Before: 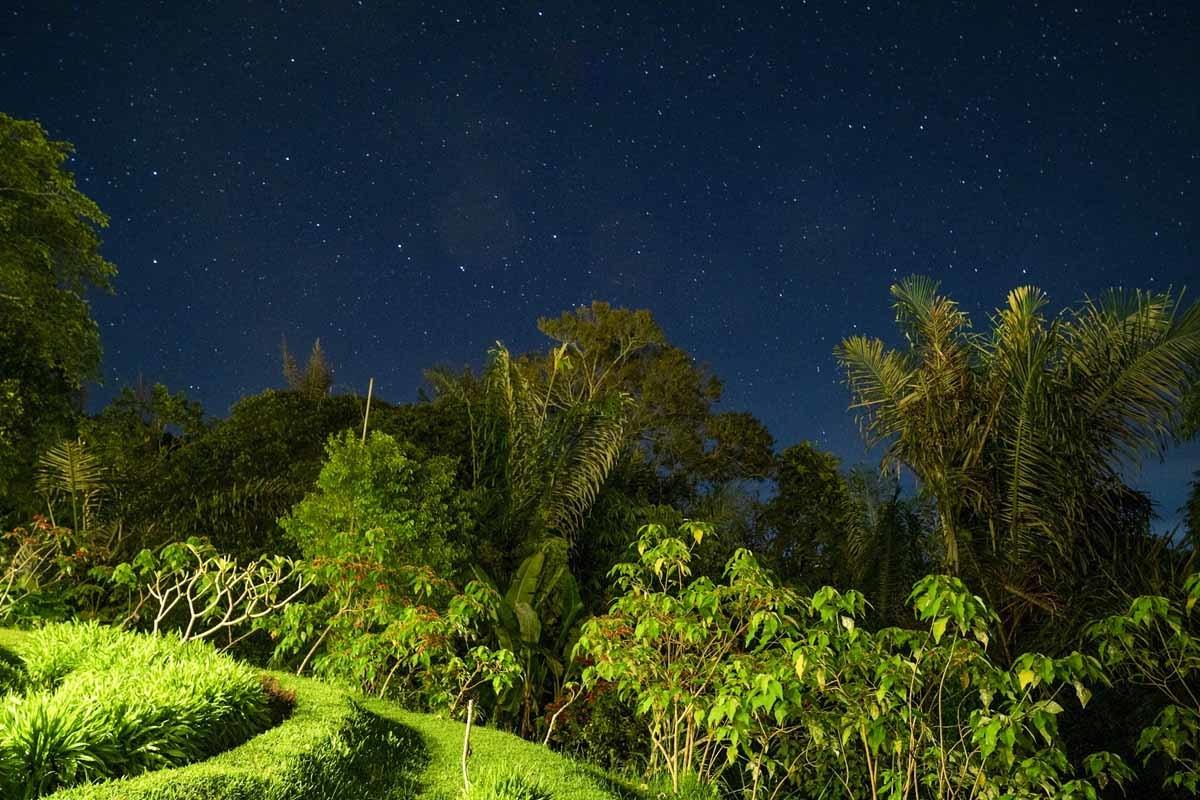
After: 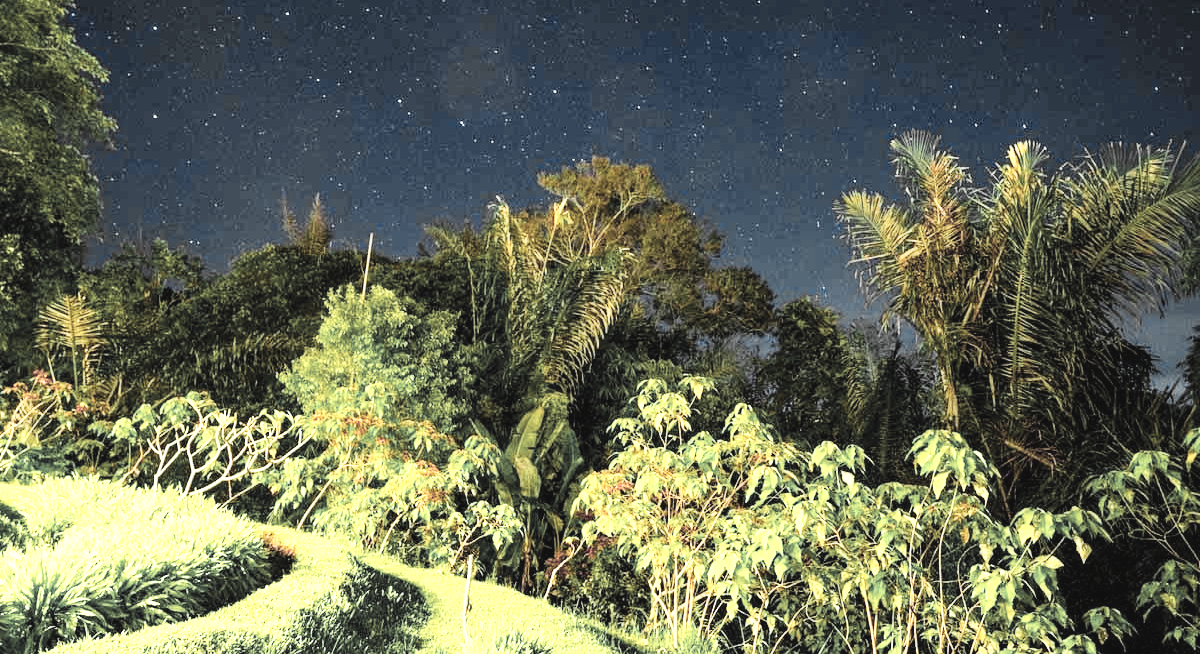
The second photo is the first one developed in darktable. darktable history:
crop and rotate: top 18.245%
base curve: curves: ch0 [(0, 0.003) (0.001, 0.002) (0.006, 0.004) (0.02, 0.022) (0.048, 0.086) (0.094, 0.234) (0.162, 0.431) (0.258, 0.629) (0.385, 0.8) (0.548, 0.918) (0.751, 0.988) (1, 1)], preserve colors none
color zones: curves: ch0 [(0.257, 0.558) (0.75, 0.565)]; ch1 [(0.004, 0.857) (0.14, 0.416) (0.257, 0.695) (0.442, 0.032) (0.736, 0.266) (0.891, 0.741)]; ch2 [(0, 0.623) (0.112, 0.436) (0.271, 0.474) (0.516, 0.64) (0.743, 0.286)]
contrast brightness saturation: brightness 0.189, saturation -0.519
